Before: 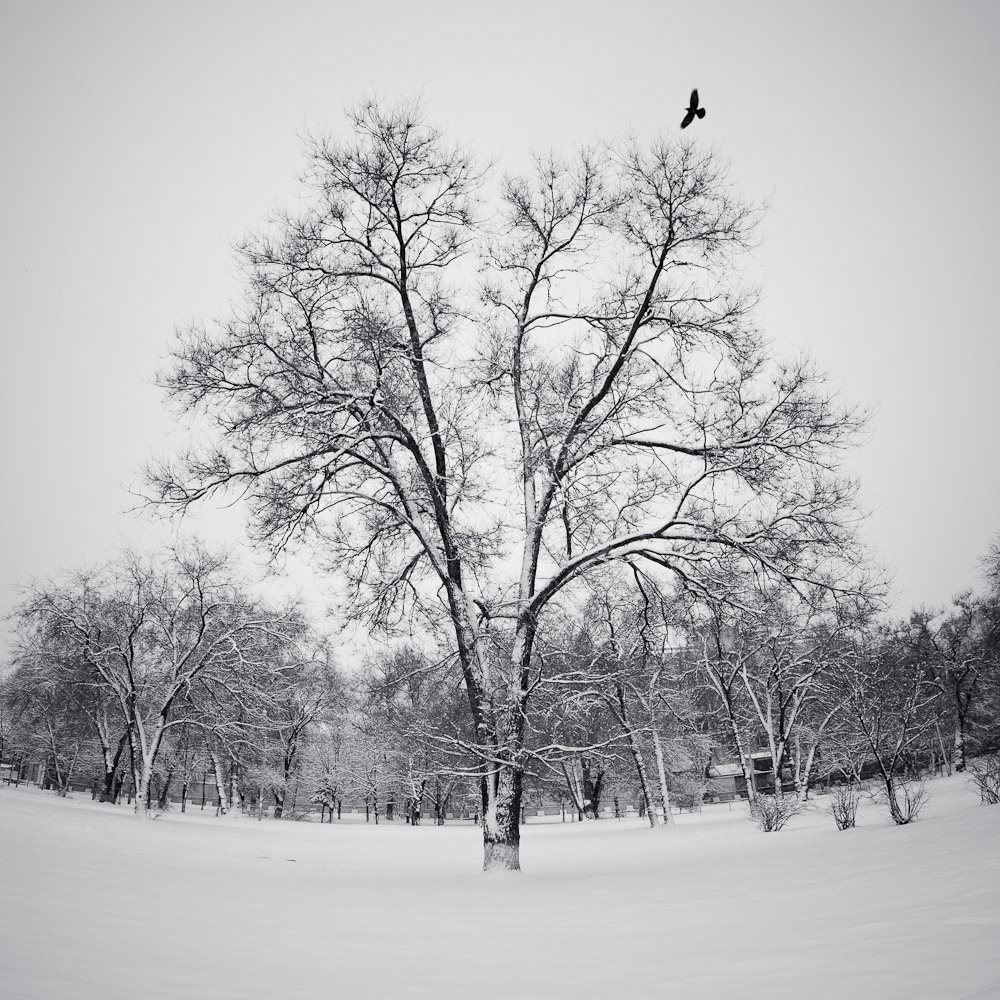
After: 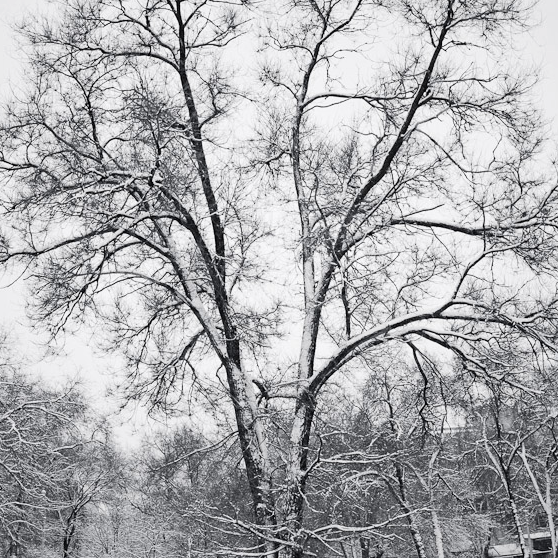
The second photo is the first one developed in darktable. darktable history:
exposure: black level correction -0.001, exposure 0.08 EV, compensate highlight preservation false
crop and rotate: left 22.13%, top 22.054%, right 22.026%, bottom 22.102%
color zones: curves: ch0 [(0, 0.5) (0.125, 0.4) (0.25, 0.5) (0.375, 0.4) (0.5, 0.4) (0.625, 0.6) (0.75, 0.6) (0.875, 0.5)]; ch1 [(0, 0.4) (0.125, 0.5) (0.25, 0.4) (0.375, 0.4) (0.5, 0.4) (0.625, 0.4) (0.75, 0.5) (0.875, 0.4)]; ch2 [(0, 0.6) (0.125, 0.5) (0.25, 0.5) (0.375, 0.6) (0.5, 0.6) (0.625, 0.5) (0.75, 0.5) (0.875, 0.5)]
